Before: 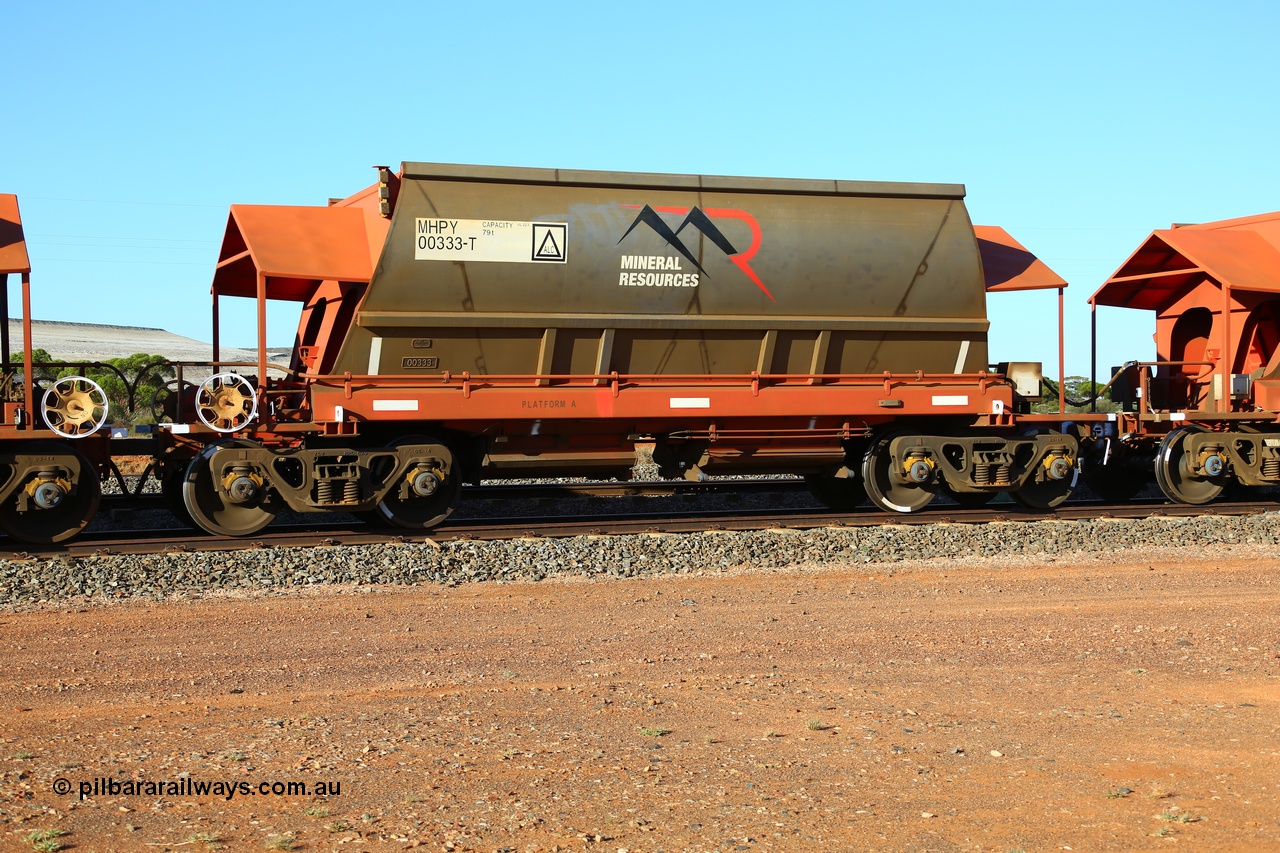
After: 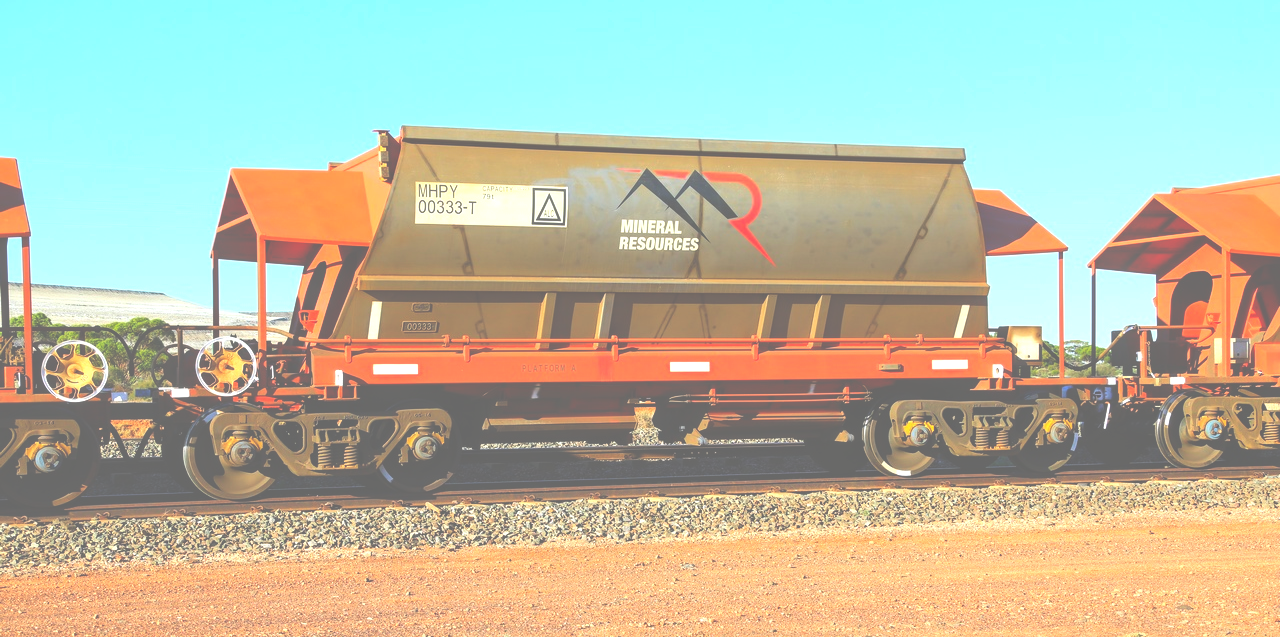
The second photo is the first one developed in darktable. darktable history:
exposure: black level correction -0.069, exposure 0.501 EV, compensate exposure bias true, compensate highlight preservation false
local contrast: on, module defaults
crop: top 4.245%, bottom 20.99%
contrast brightness saturation: contrast 0.067, brightness 0.175, saturation 0.398
